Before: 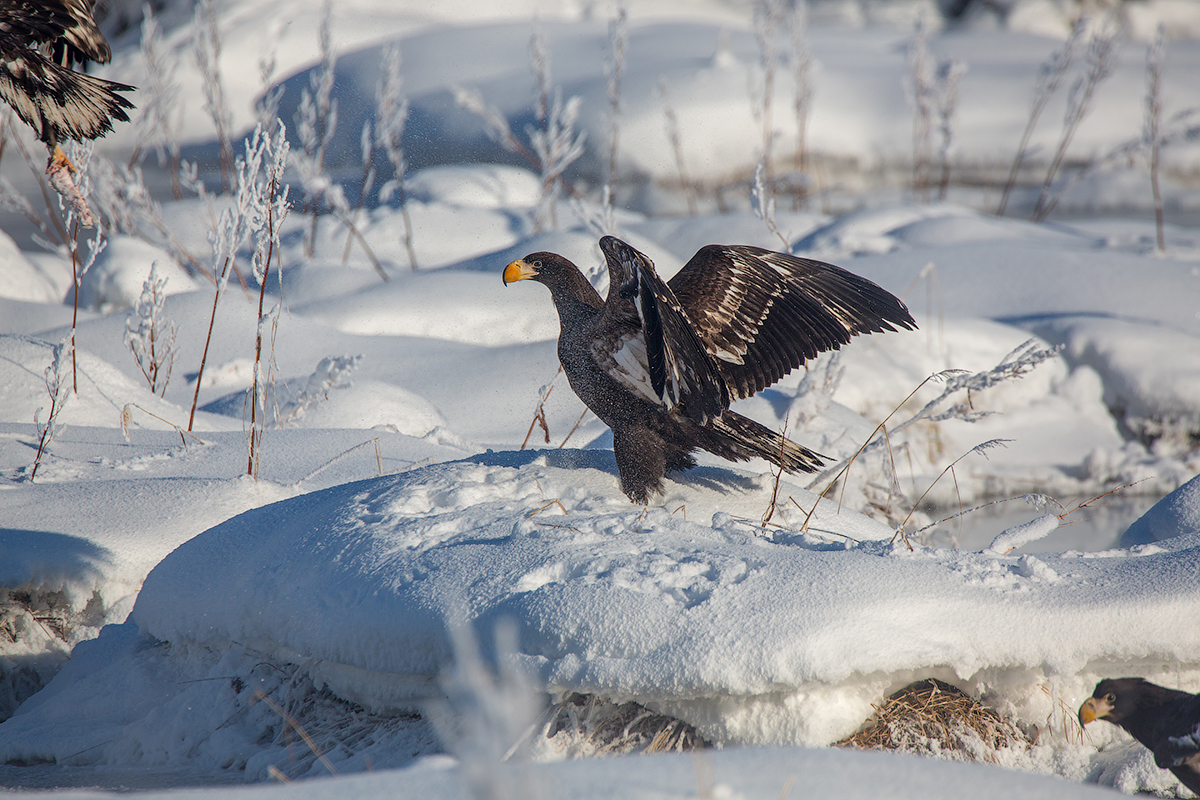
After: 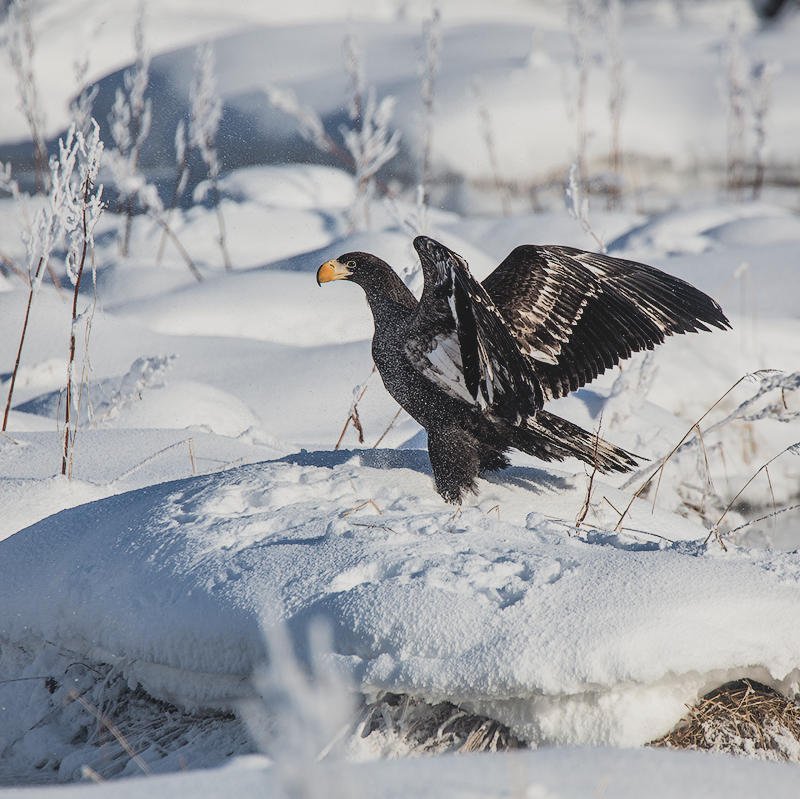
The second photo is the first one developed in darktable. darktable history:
shadows and highlights: soften with gaussian
filmic rgb: black relative exposure -5.07 EV, white relative exposure 3.99 EV, hardness 2.88, contrast 1.3, highlights saturation mix -28.54%
contrast brightness saturation: contrast 0.103, saturation -0.287
crop and rotate: left 15.578%, right 17.753%
exposure: exposure 0.491 EV, compensate highlight preservation false
local contrast: highlights 68%, shadows 67%, detail 80%, midtone range 0.32
